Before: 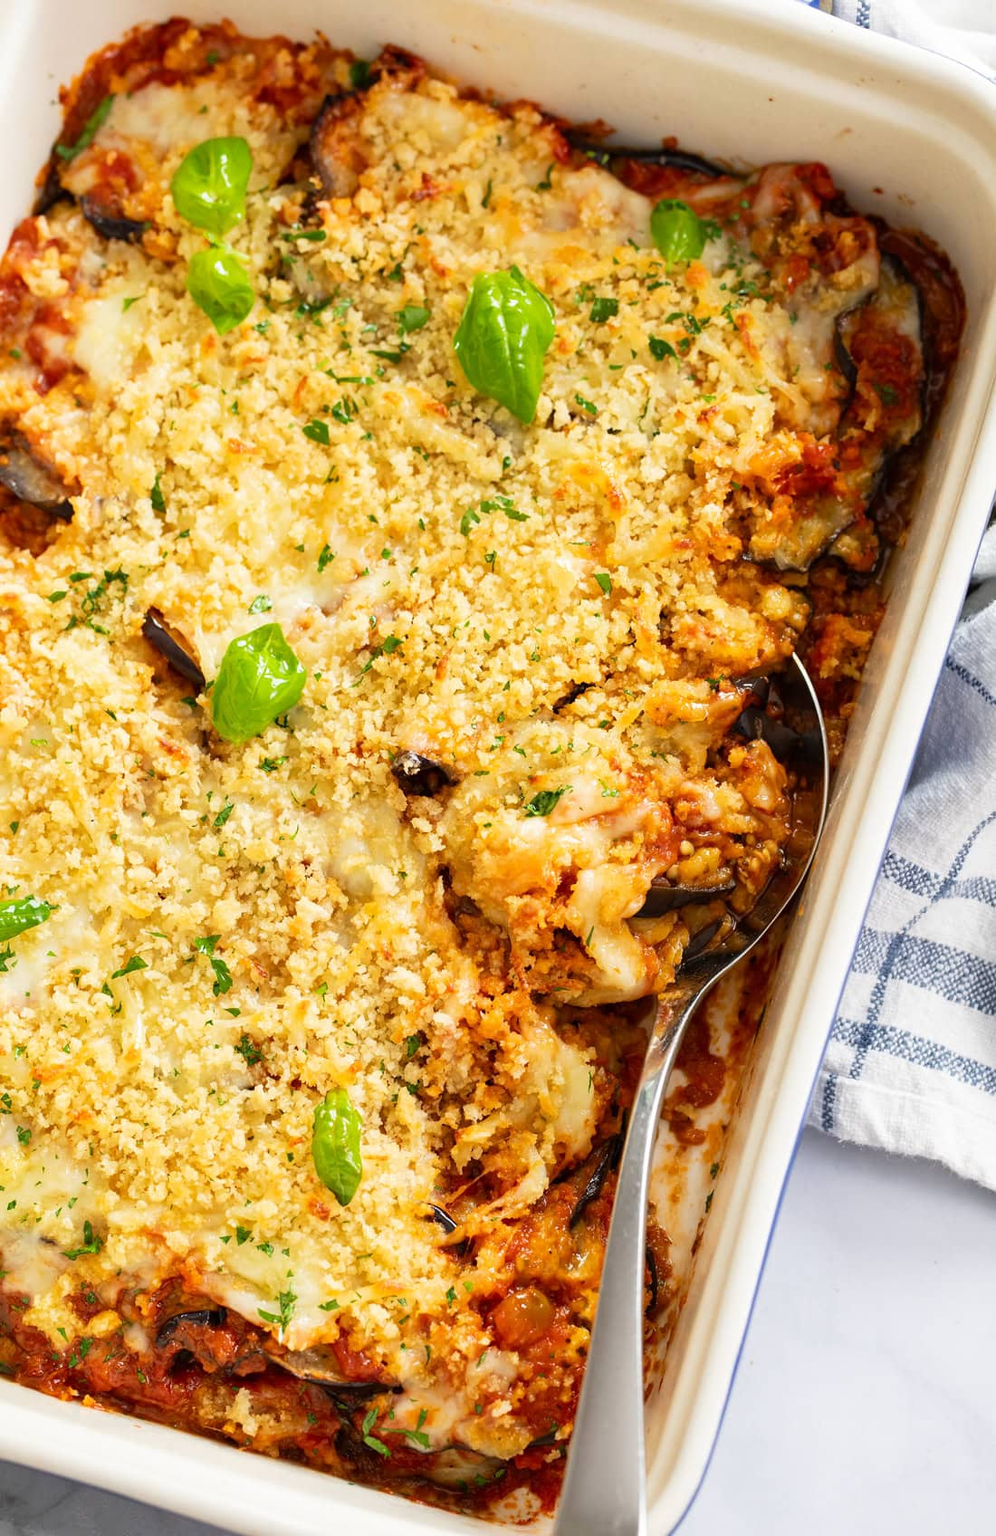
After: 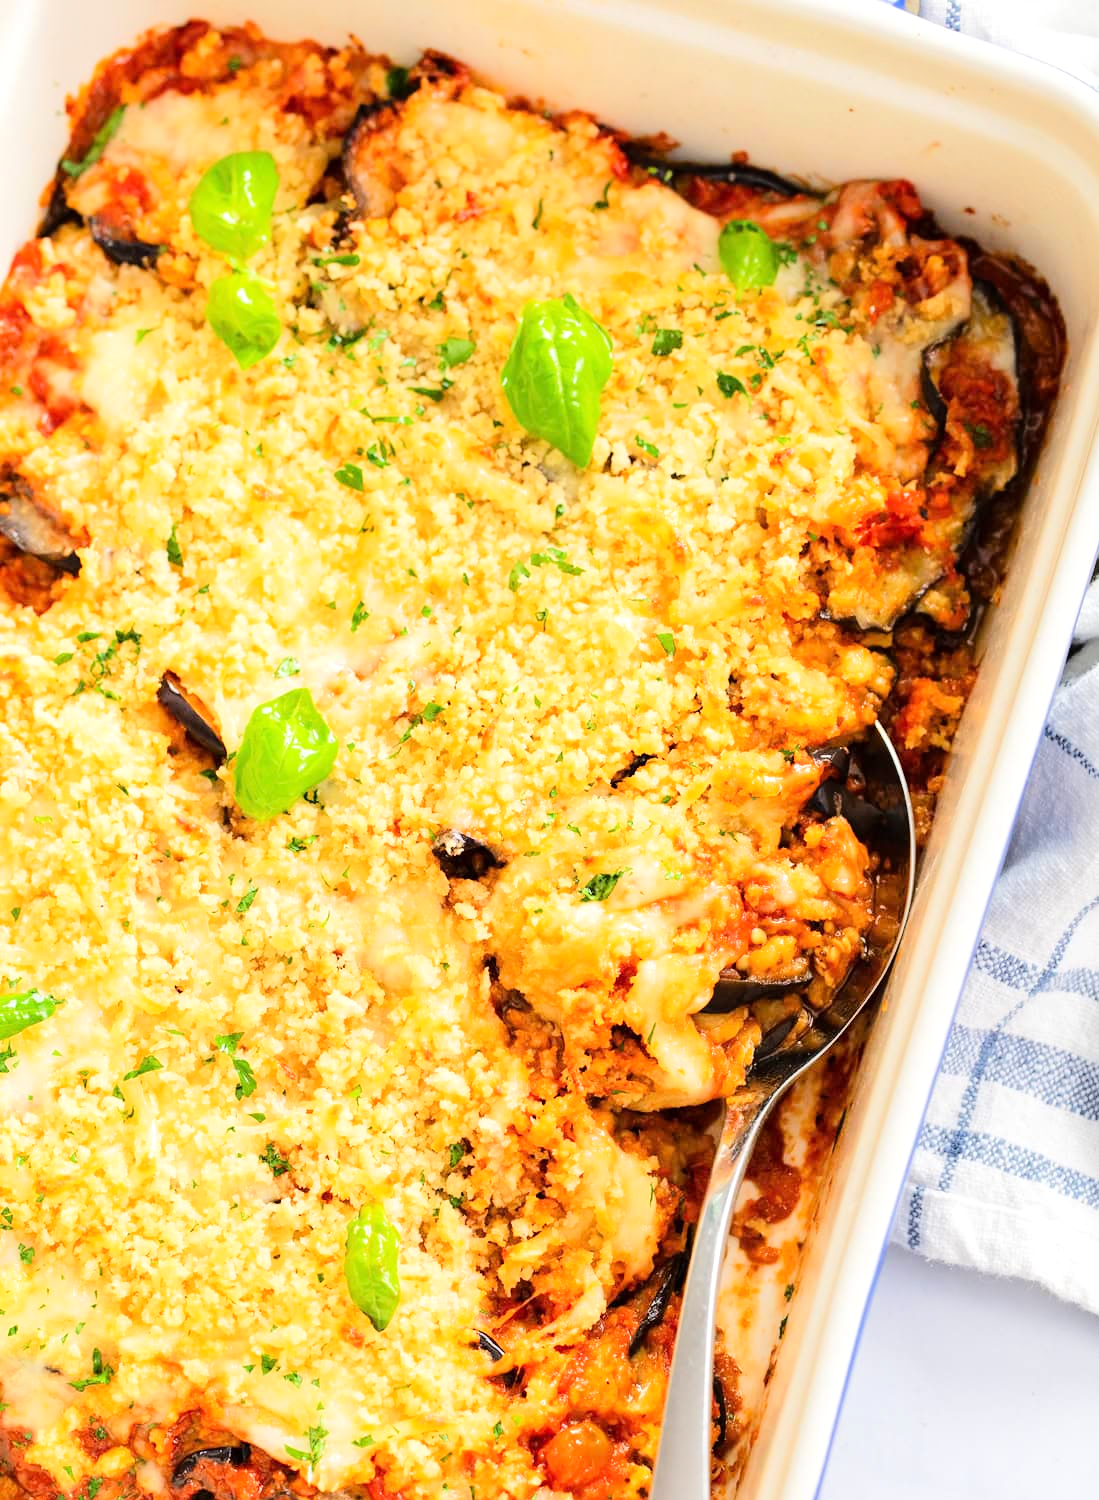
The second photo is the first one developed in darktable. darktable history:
tone equalizer: -7 EV 0.156 EV, -6 EV 0.621 EV, -5 EV 1.15 EV, -4 EV 1.33 EV, -3 EV 1.12 EV, -2 EV 0.6 EV, -1 EV 0.149 EV, edges refinement/feathering 500, mask exposure compensation -1.57 EV, preserve details no
crop and rotate: top 0%, bottom 11.519%
